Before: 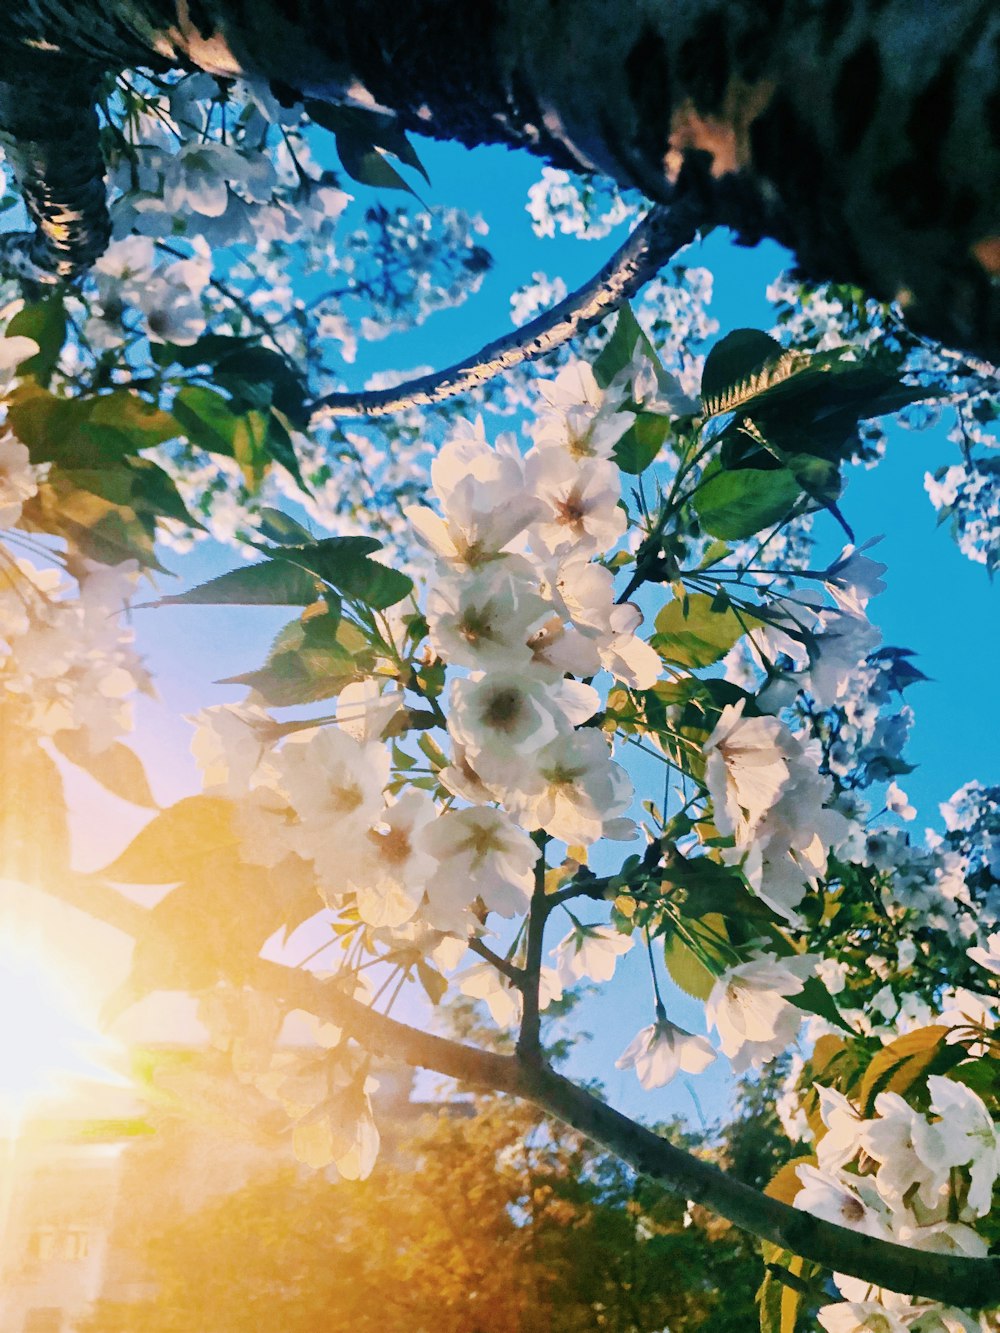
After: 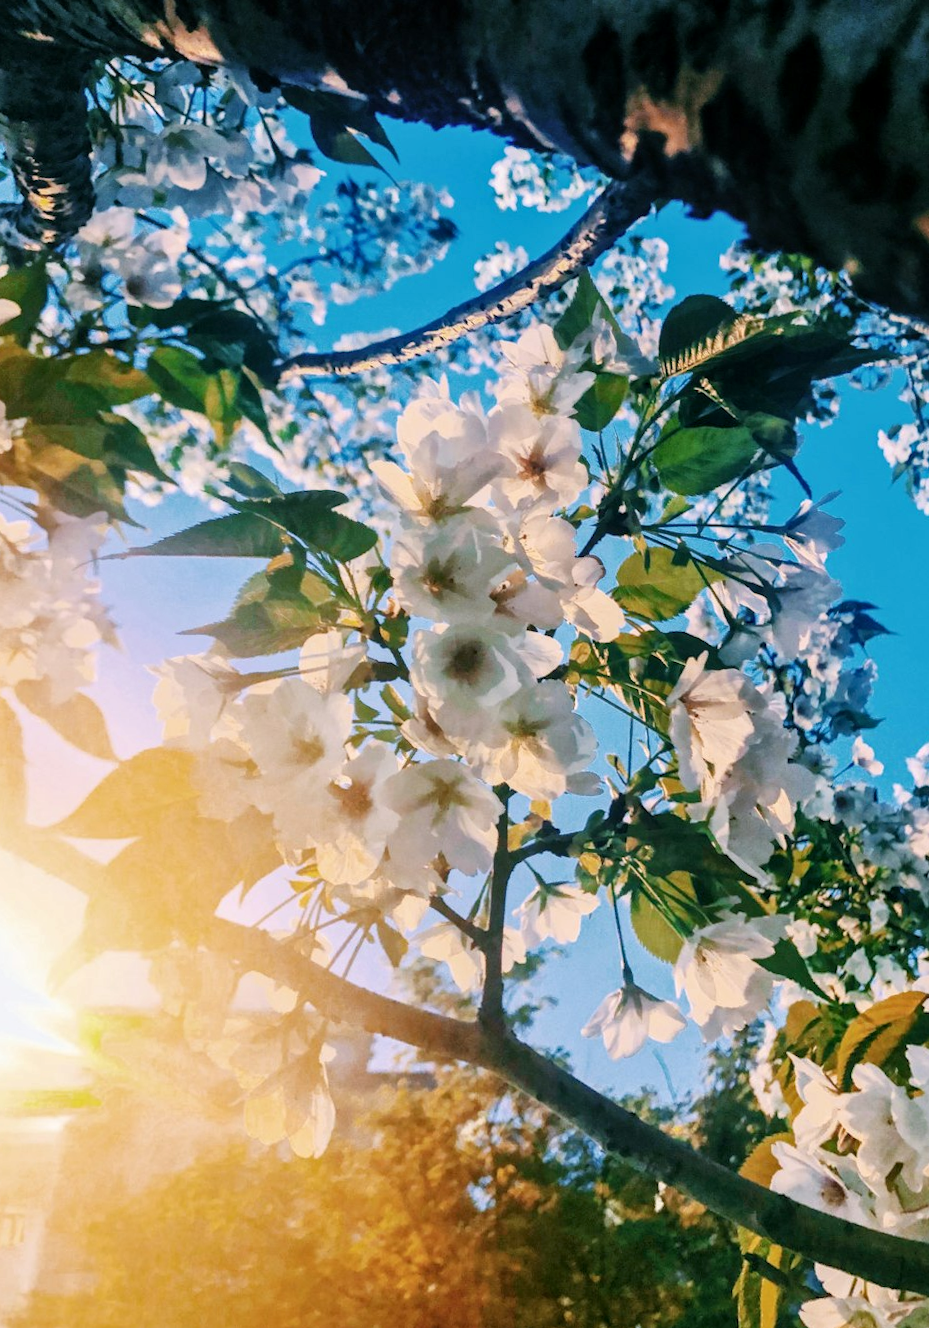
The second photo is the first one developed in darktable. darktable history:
local contrast: on, module defaults
rotate and perspective: rotation 0.215°, lens shift (vertical) -0.139, crop left 0.069, crop right 0.939, crop top 0.002, crop bottom 0.996
